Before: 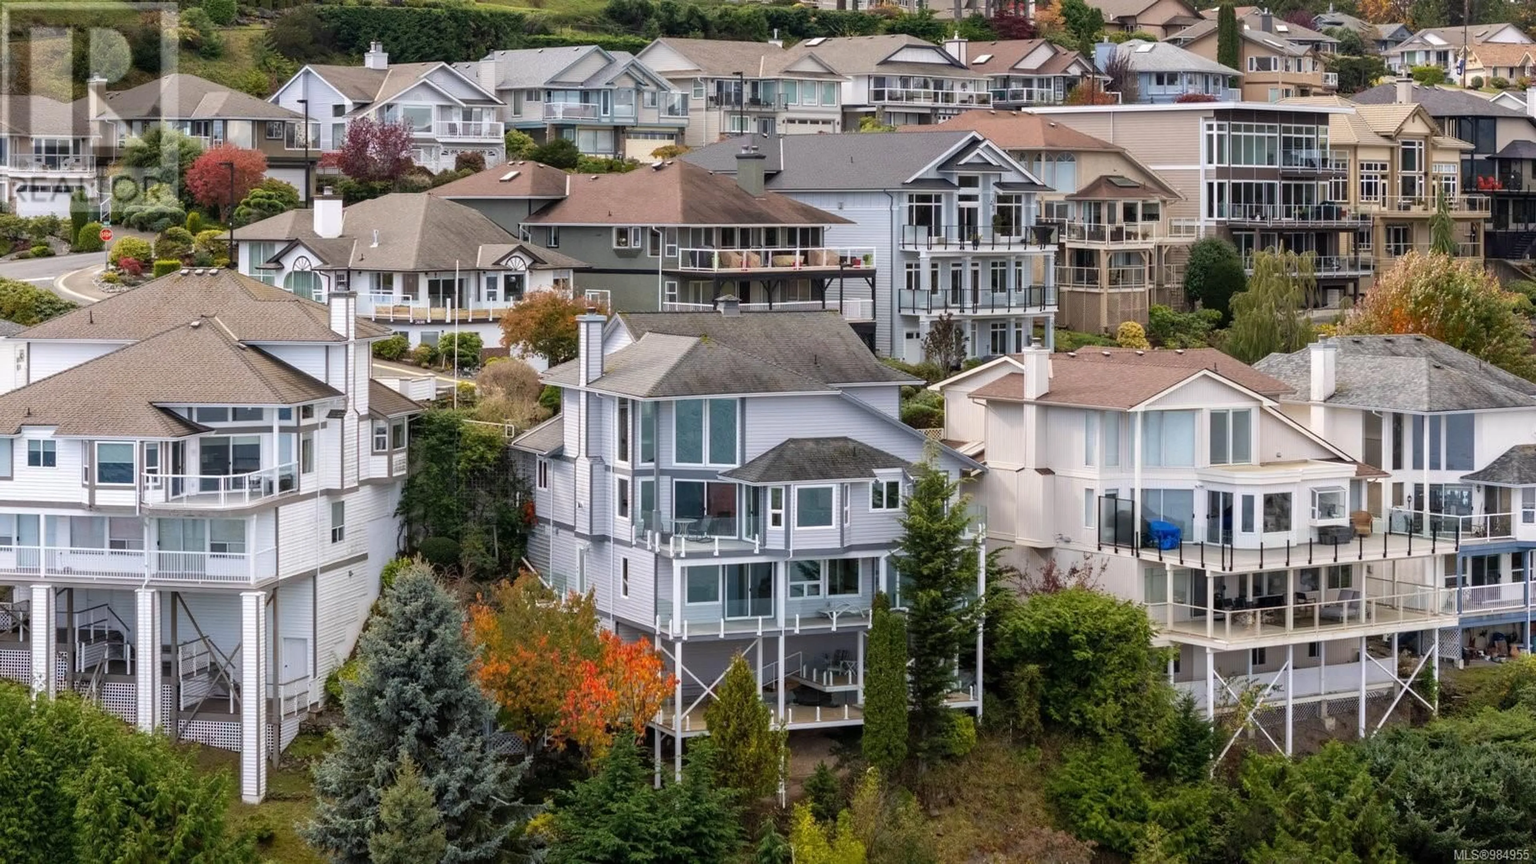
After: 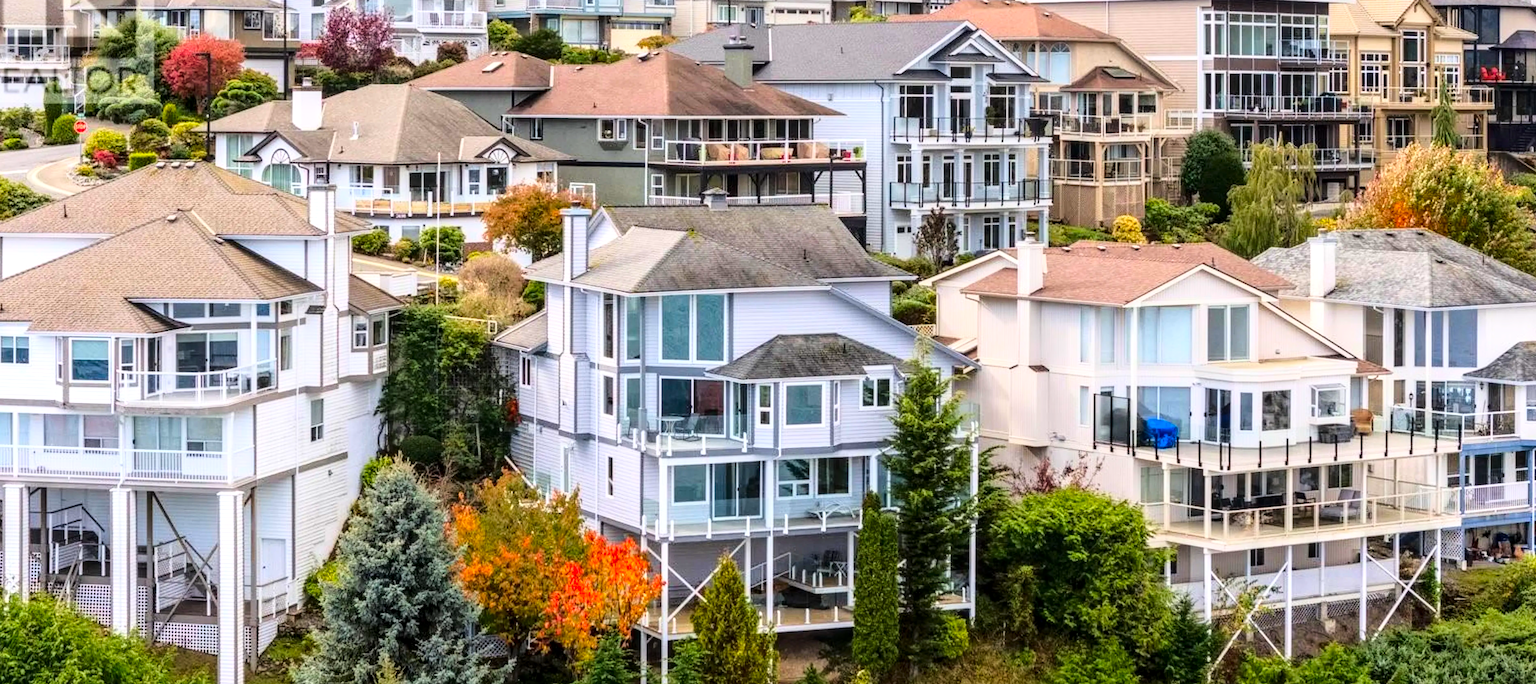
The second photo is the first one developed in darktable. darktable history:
crop and rotate: left 1.808%, top 12.858%, right 0.231%, bottom 9.585%
base curve: curves: ch0 [(0, 0) (0.028, 0.03) (0.121, 0.232) (0.46, 0.748) (0.859, 0.968) (1, 1)]
contrast brightness saturation: brightness -0.016, saturation 0.367
local contrast: on, module defaults
